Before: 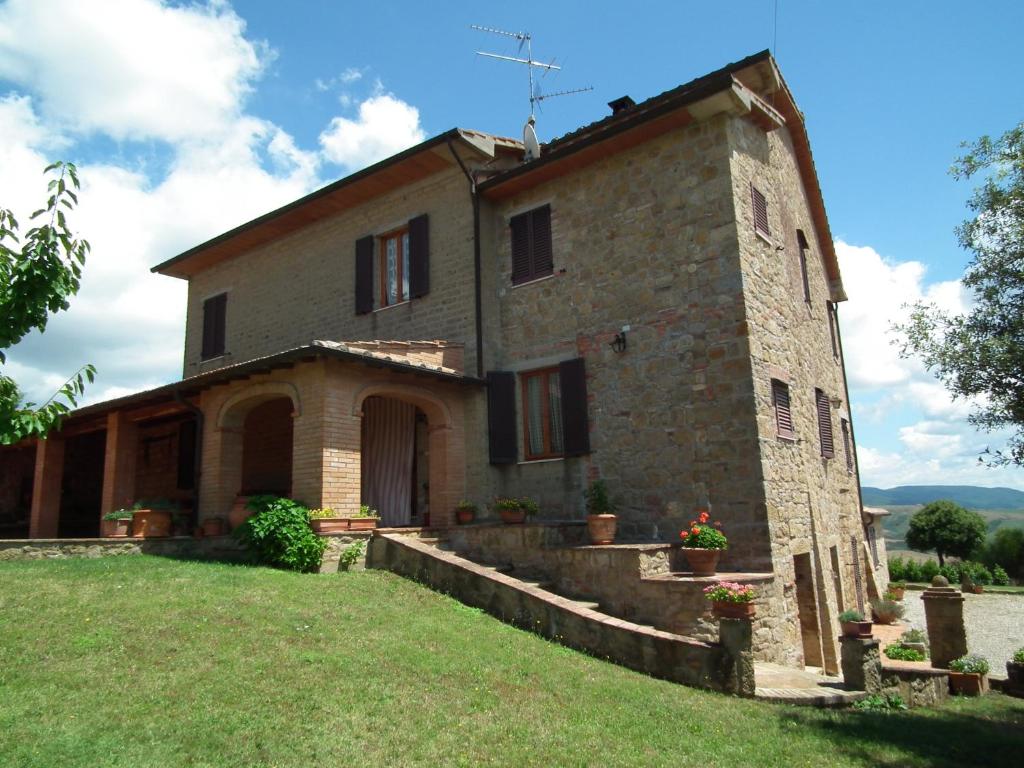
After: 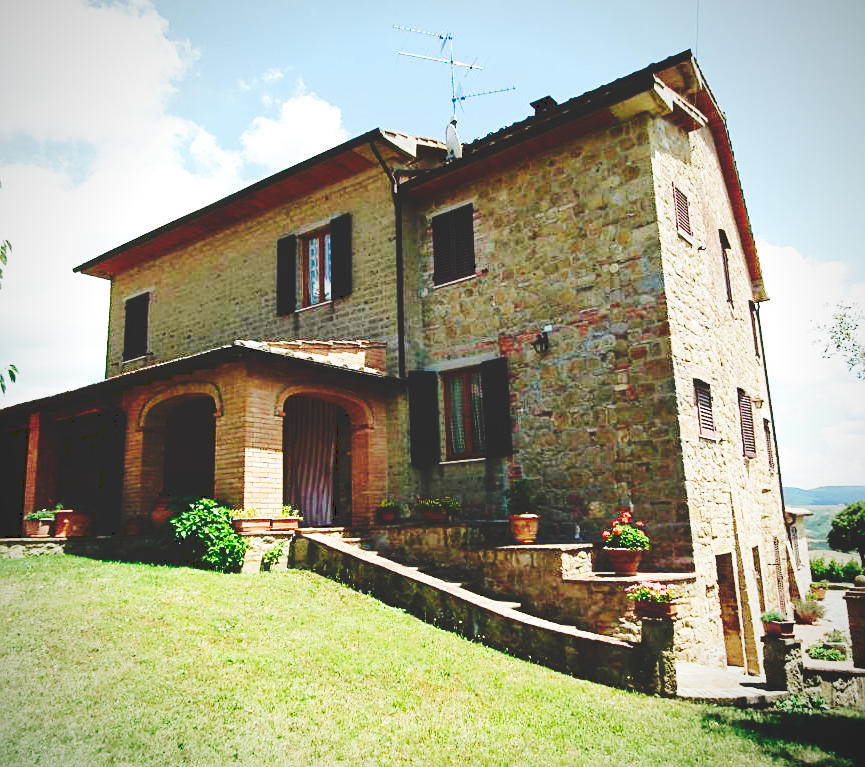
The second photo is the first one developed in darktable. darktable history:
vignetting: fall-off radius 60.94%
base curve: curves: ch0 [(0, 0) (0.032, 0.037) (0.105, 0.228) (0.435, 0.76) (0.856, 0.983) (1, 1)], preserve colors none
velvia: on, module defaults
tone curve: curves: ch0 [(0, 0) (0.003, 0.172) (0.011, 0.177) (0.025, 0.177) (0.044, 0.177) (0.069, 0.178) (0.1, 0.181) (0.136, 0.19) (0.177, 0.208) (0.224, 0.226) (0.277, 0.274) (0.335, 0.338) (0.399, 0.43) (0.468, 0.535) (0.543, 0.635) (0.623, 0.726) (0.709, 0.815) (0.801, 0.882) (0.898, 0.936) (1, 1)], preserve colors none
sharpen: on, module defaults
crop: left 7.636%, right 7.803%
